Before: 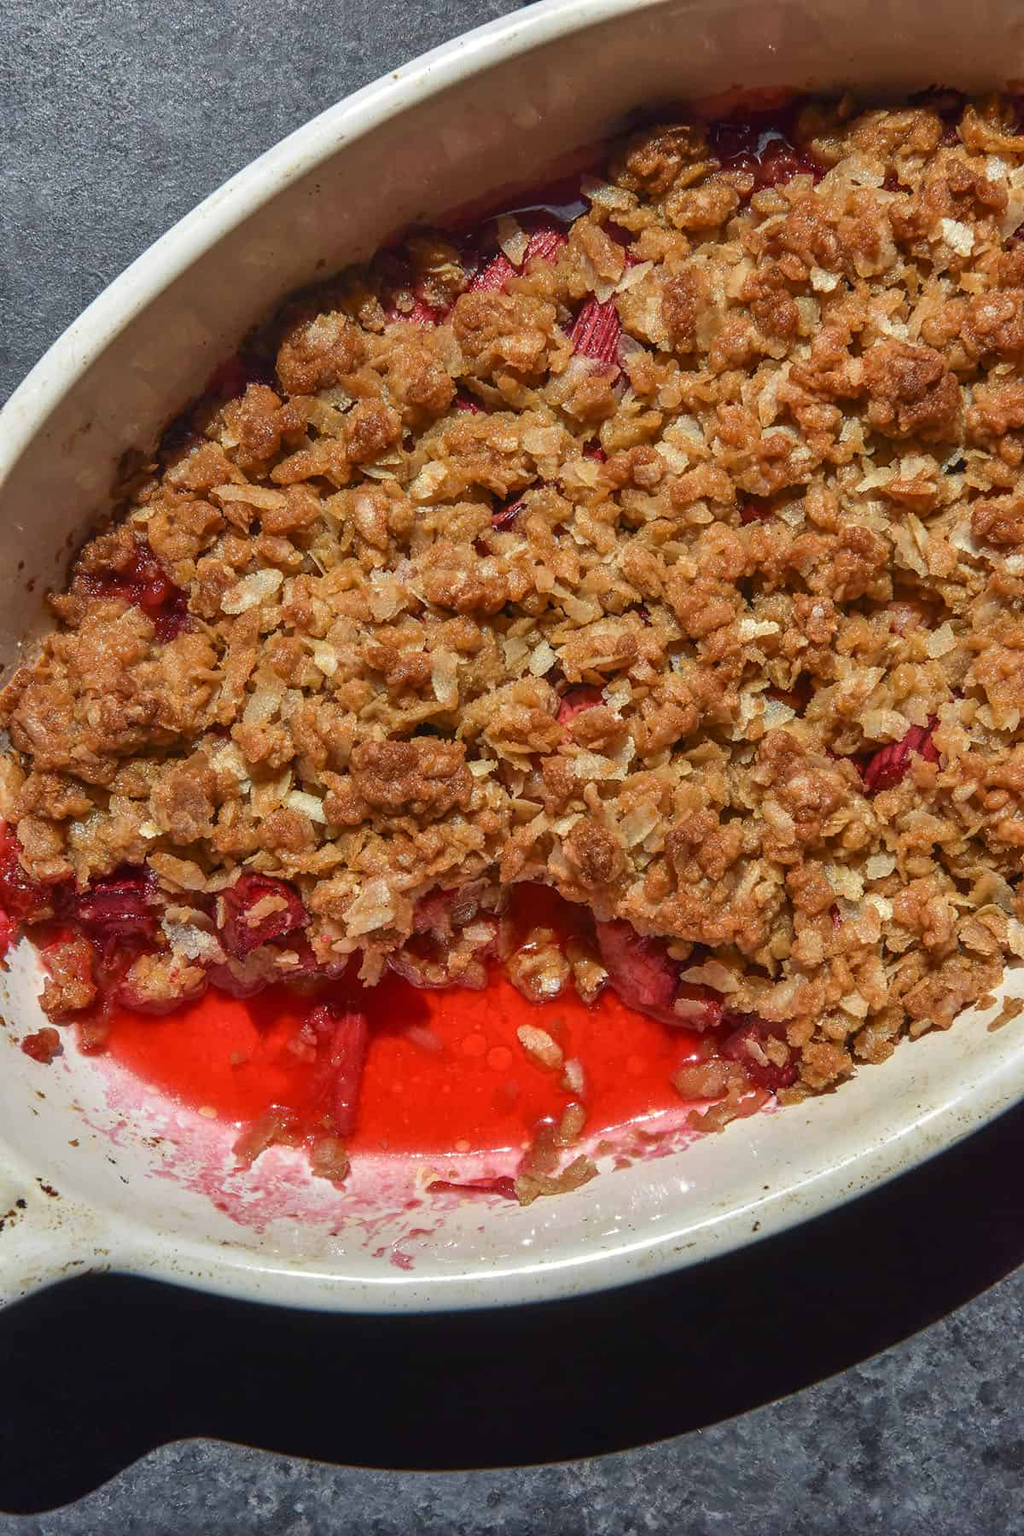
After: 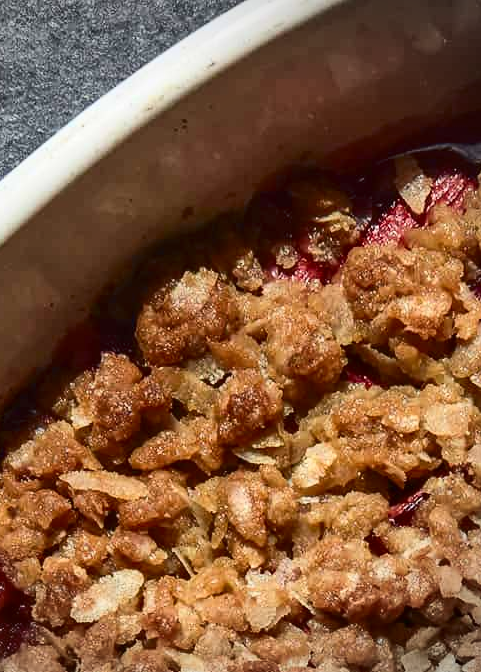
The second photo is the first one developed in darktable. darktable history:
vignetting: center (-0.147, 0.016)
crop: left 15.73%, top 5.436%, right 44.127%, bottom 57.189%
contrast brightness saturation: contrast 0.282
shadows and highlights: shadows 32.08, highlights -31.32, highlights color adjustment 41.13%, soften with gaussian
